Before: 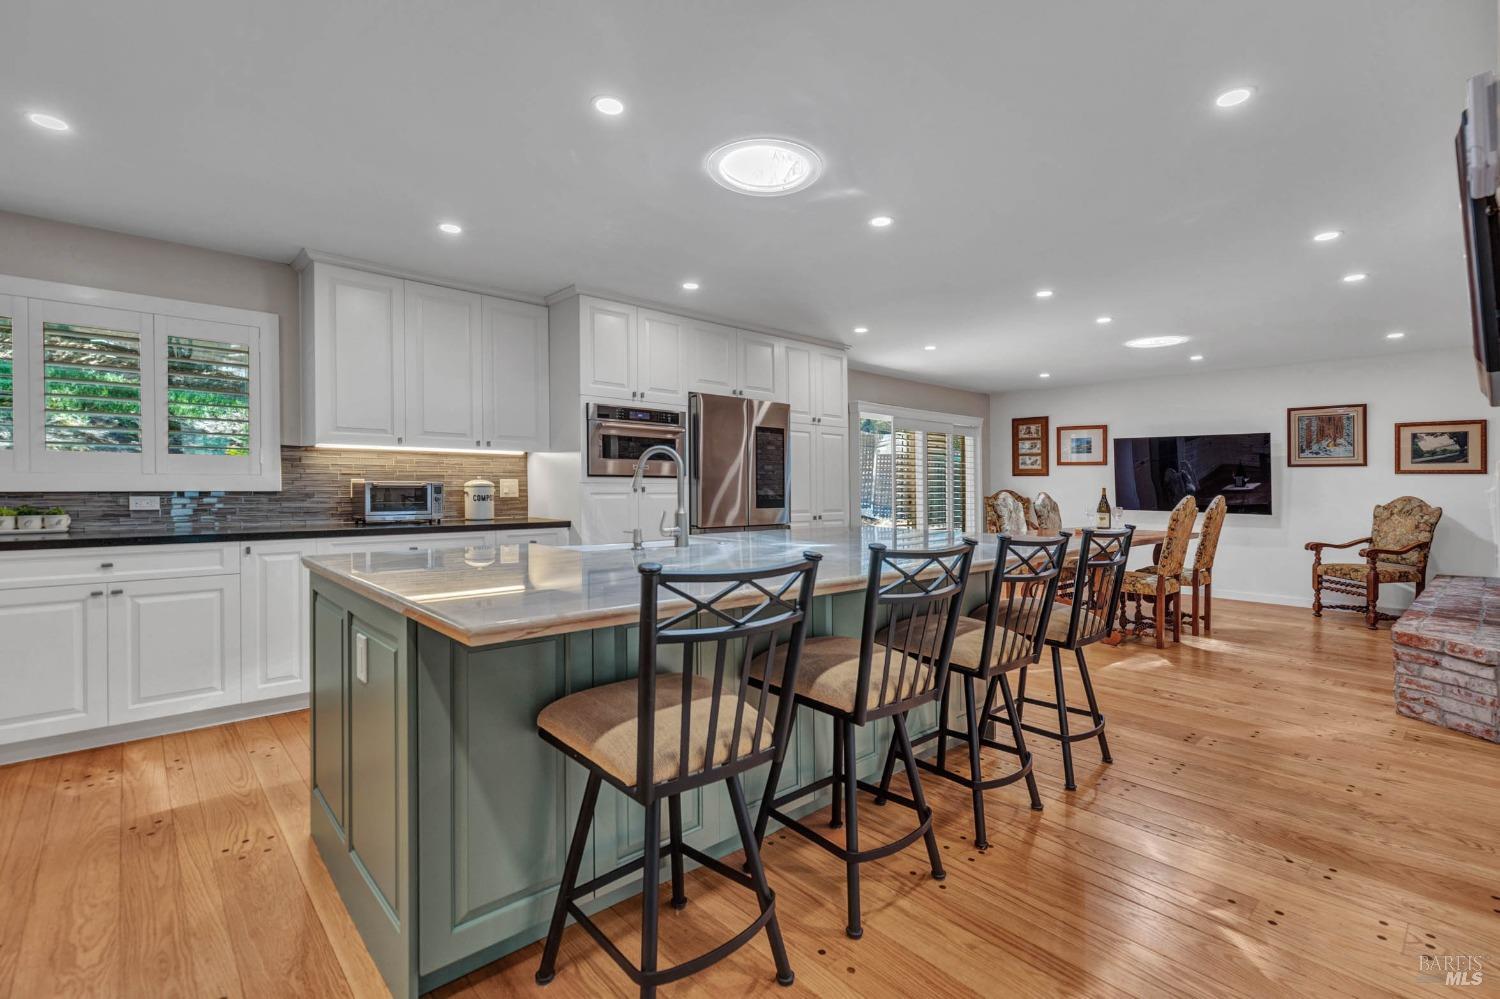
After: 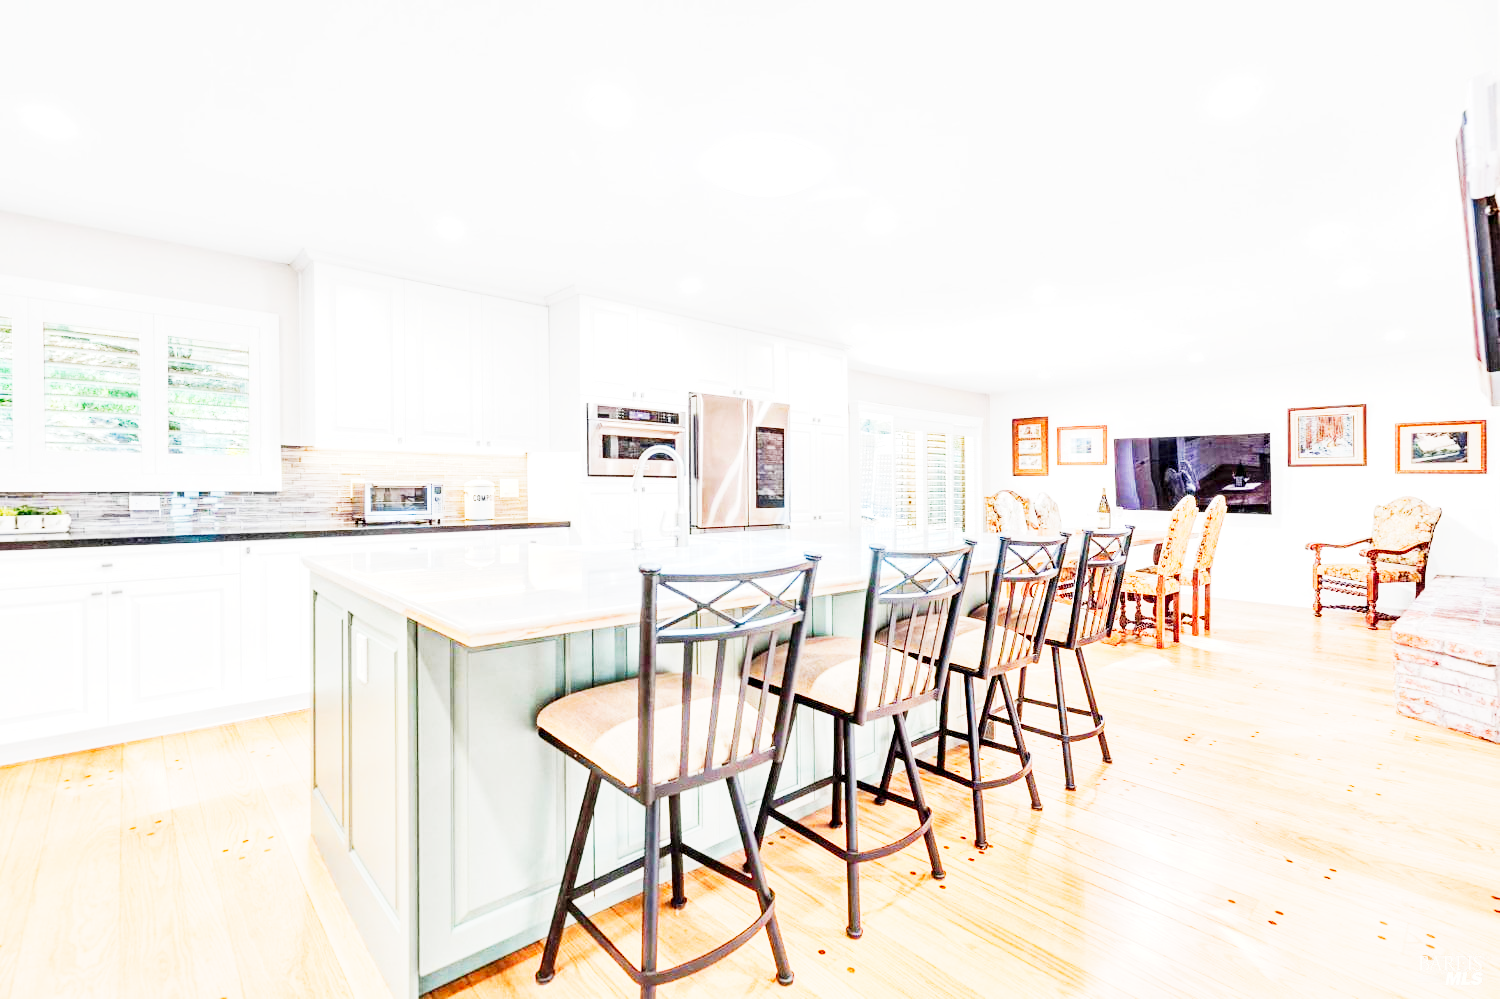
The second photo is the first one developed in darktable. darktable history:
levels: mode automatic, black 0.059%, levels [0, 0.445, 1]
tone curve: curves: ch0 [(0, 0) (0.417, 0.851) (1, 1)], preserve colors none
contrast equalizer: octaves 7, y [[0.5, 0.5, 0.501, 0.63, 0.504, 0.5], [0.5 ×6], [0.5 ×6], [0 ×6], [0 ×6]], mix 0.145
exposure: black level correction 0.001, exposure 1.118 EV, compensate highlight preservation false
